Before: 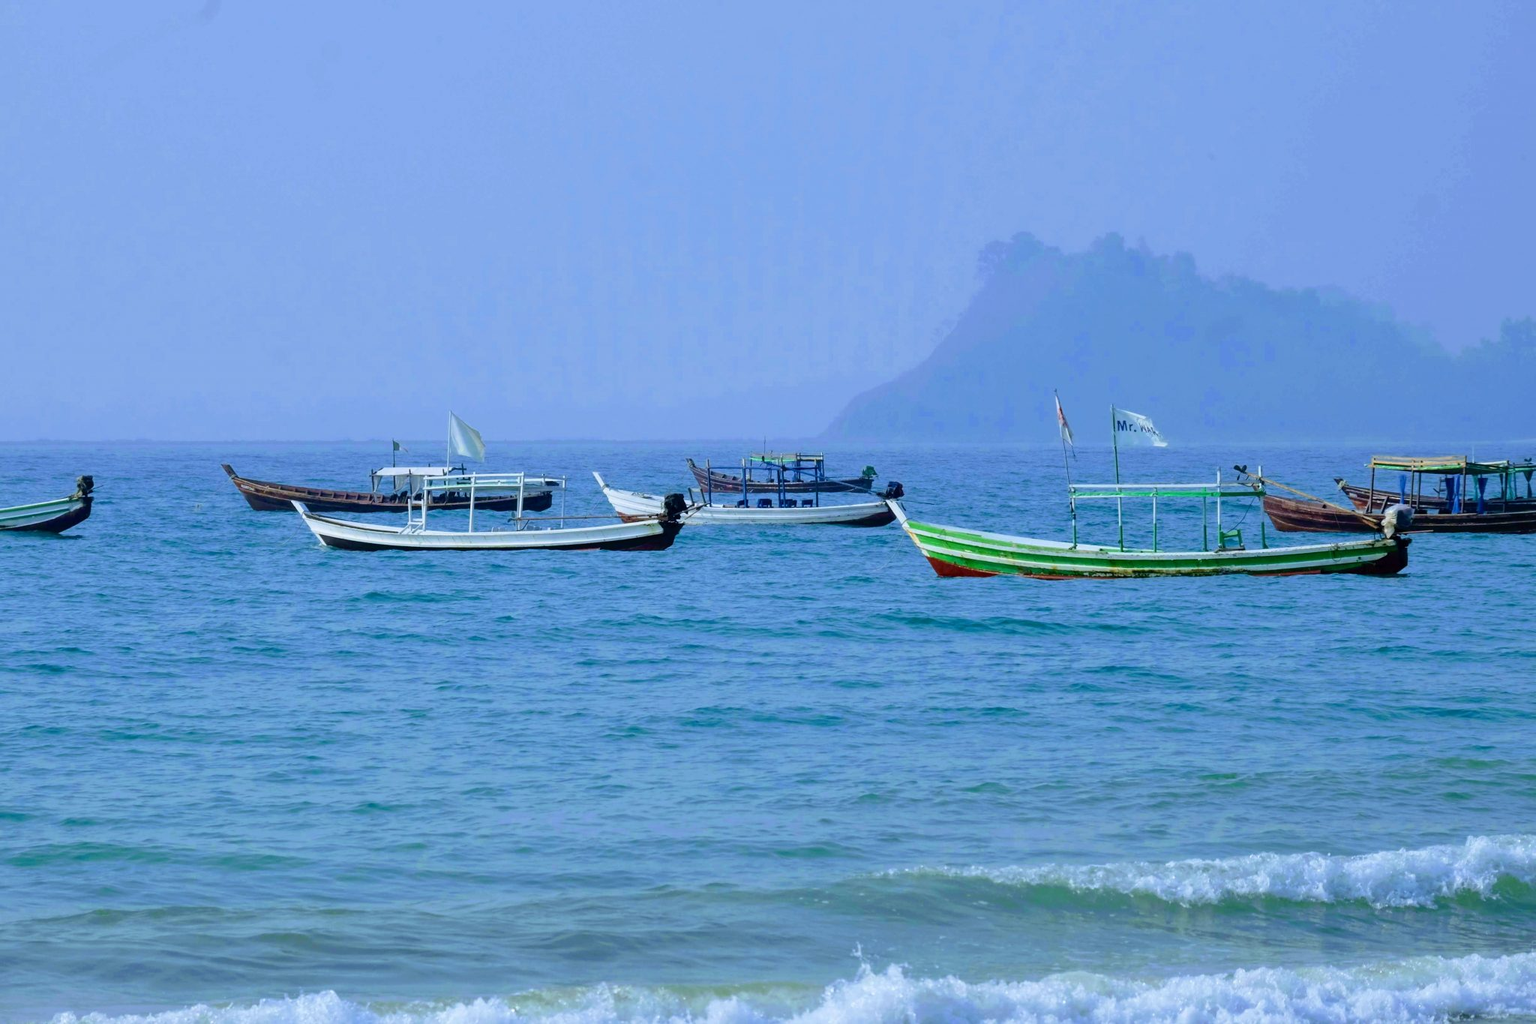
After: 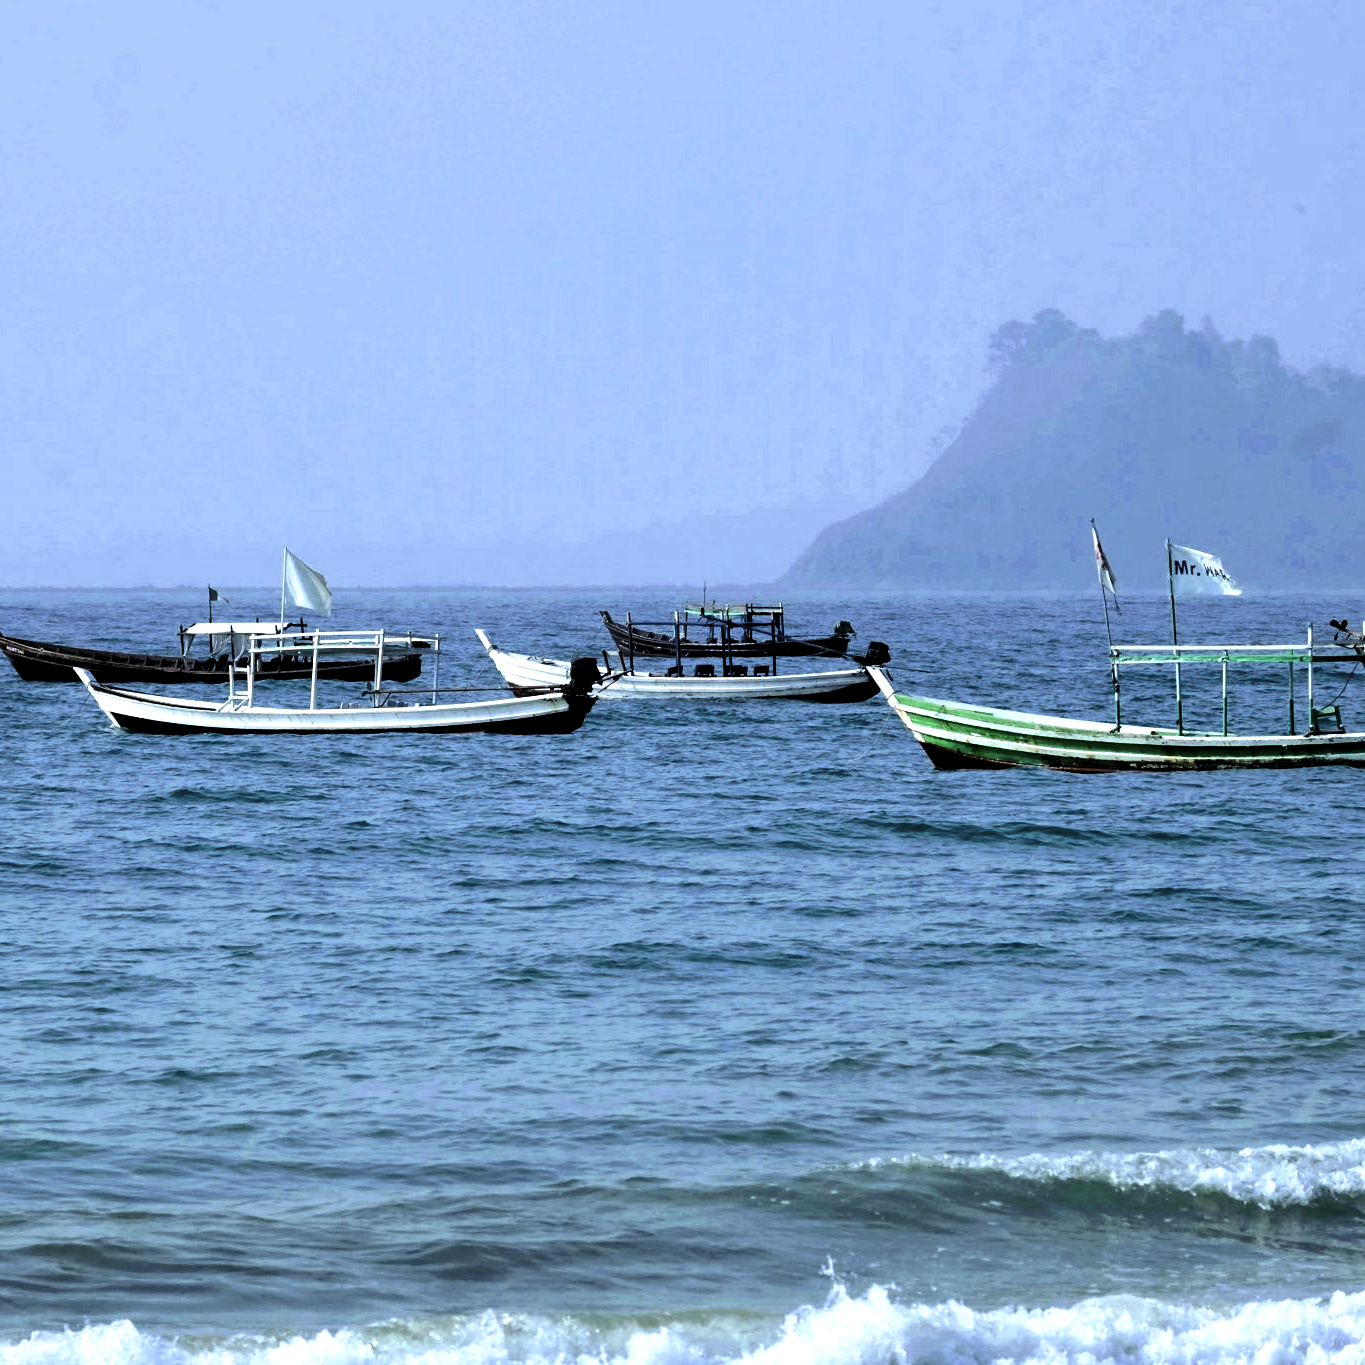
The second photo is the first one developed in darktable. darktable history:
color balance rgb: perceptual saturation grading › highlights -31.88%, perceptual saturation grading › mid-tones 5.8%, perceptual saturation grading › shadows 18.12%, perceptual brilliance grading › highlights 3.62%, perceptual brilliance grading › mid-tones -18.12%, perceptual brilliance grading › shadows -41.3%
white balance: emerald 1
levels: levels [0.116, 0.574, 1]
tone equalizer: -8 EV -0.75 EV, -7 EV -0.7 EV, -6 EV -0.6 EV, -5 EV -0.4 EV, -3 EV 0.4 EV, -2 EV 0.6 EV, -1 EV 0.7 EV, +0 EV 0.75 EV, edges refinement/feathering 500, mask exposure compensation -1.57 EV, preserve details no
crop: left 15.419%, right 17.914%
